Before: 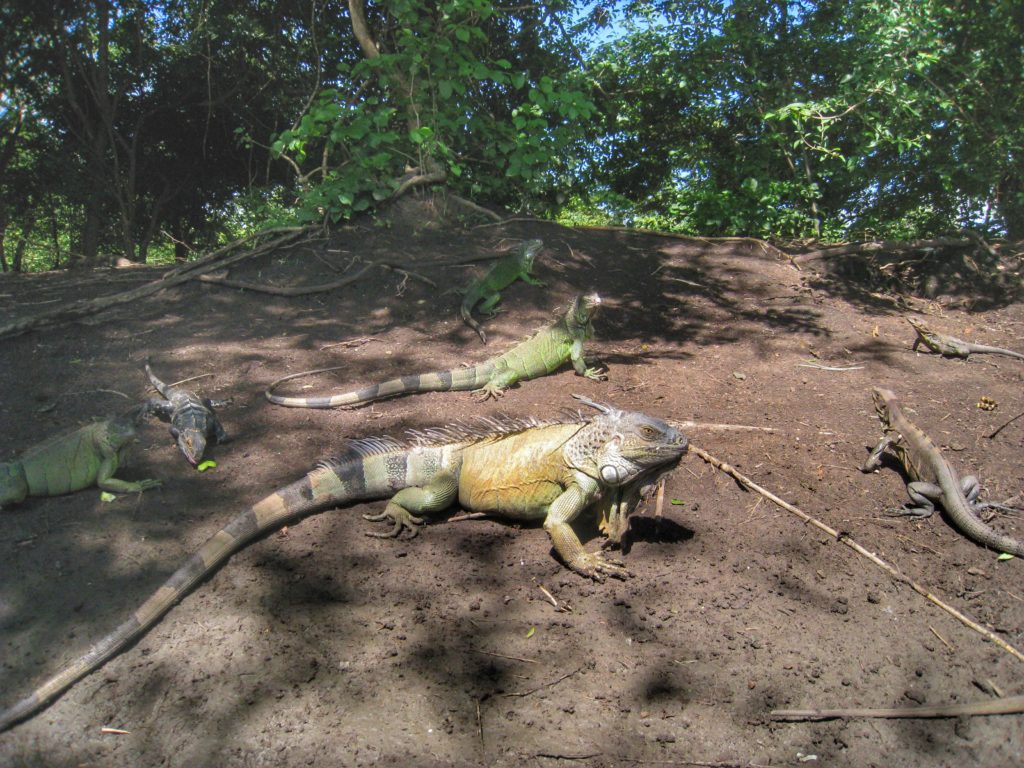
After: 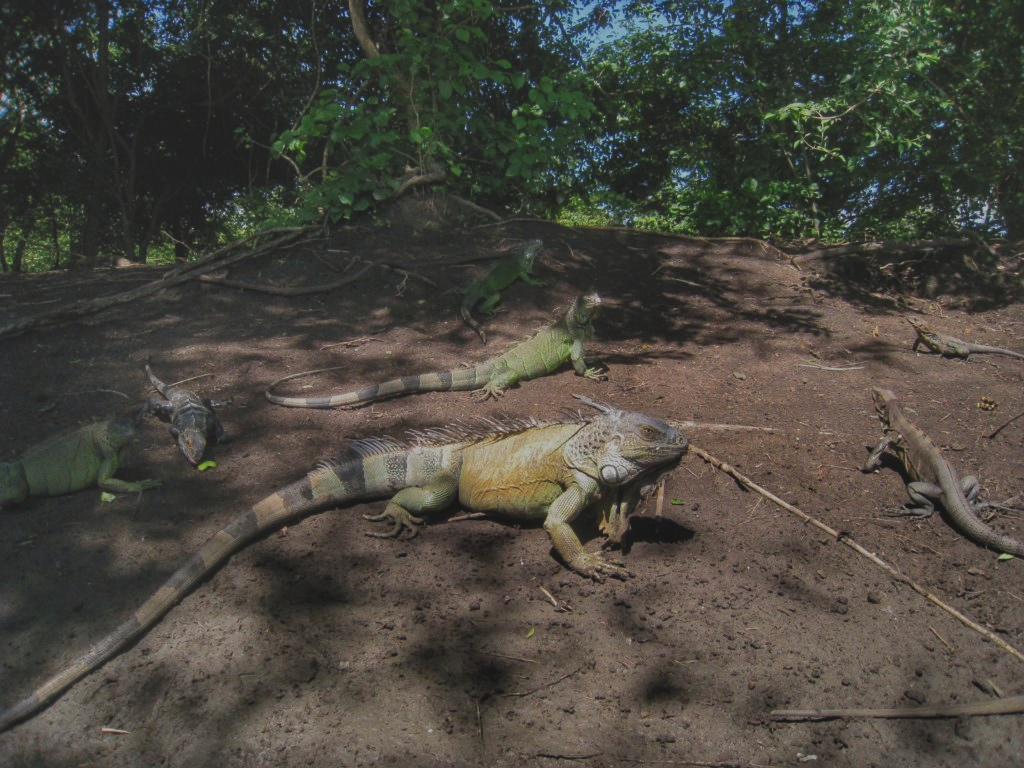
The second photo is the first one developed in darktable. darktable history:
exposure: black level correction -0.016, exposure -1.061 EV, compensate highlight preservation false
